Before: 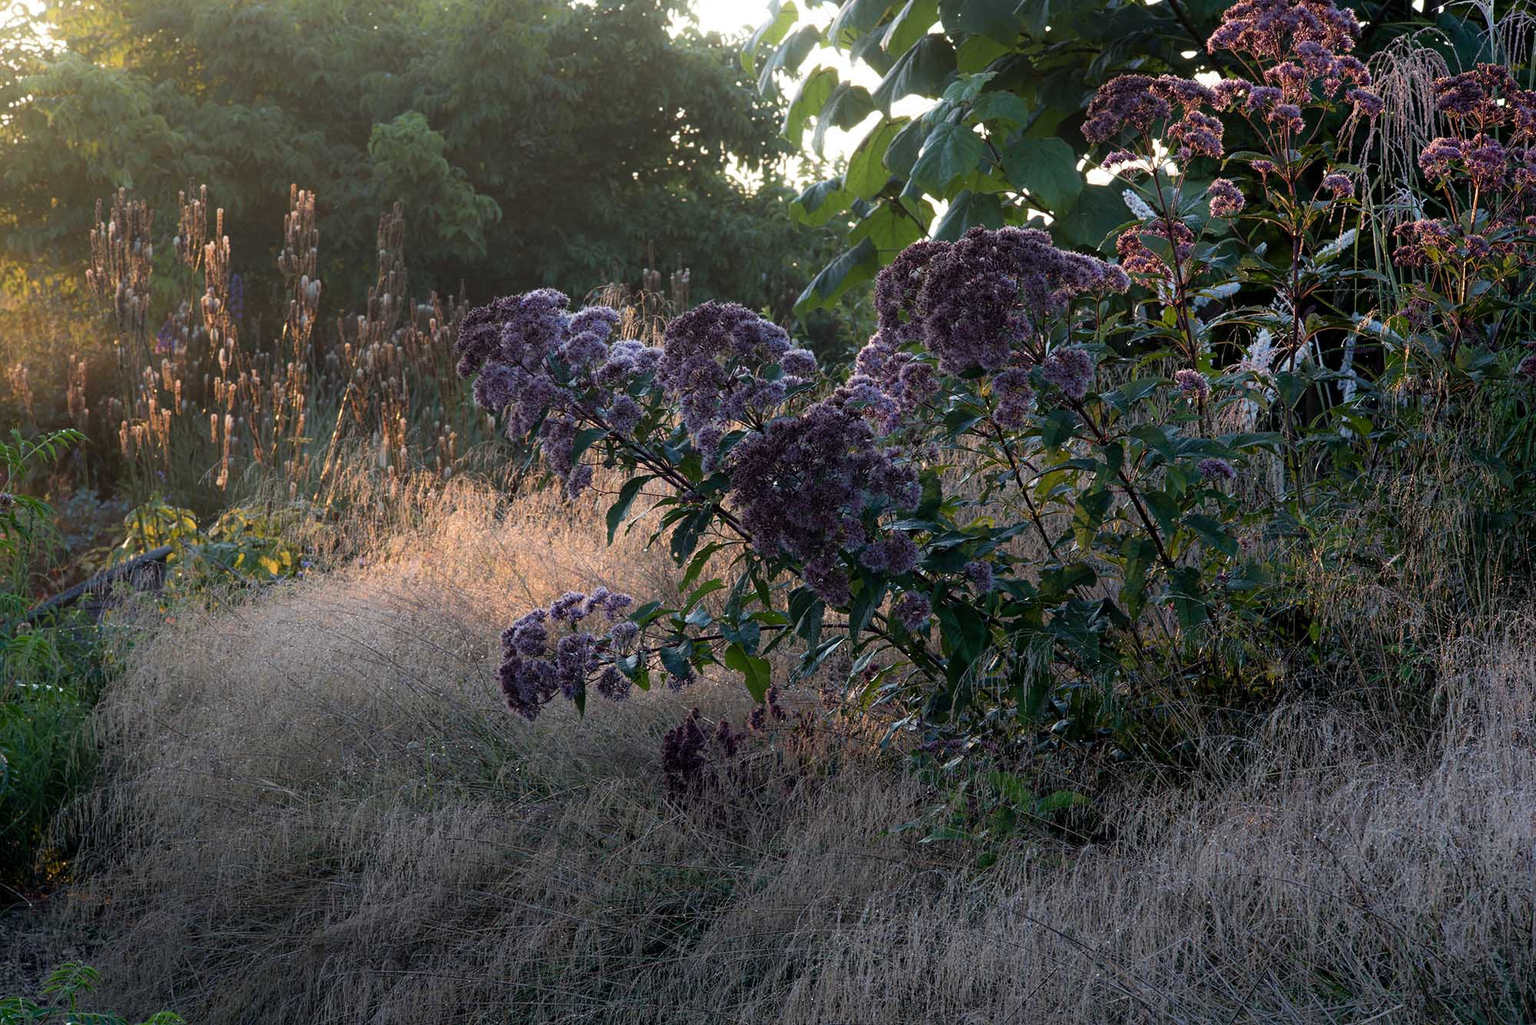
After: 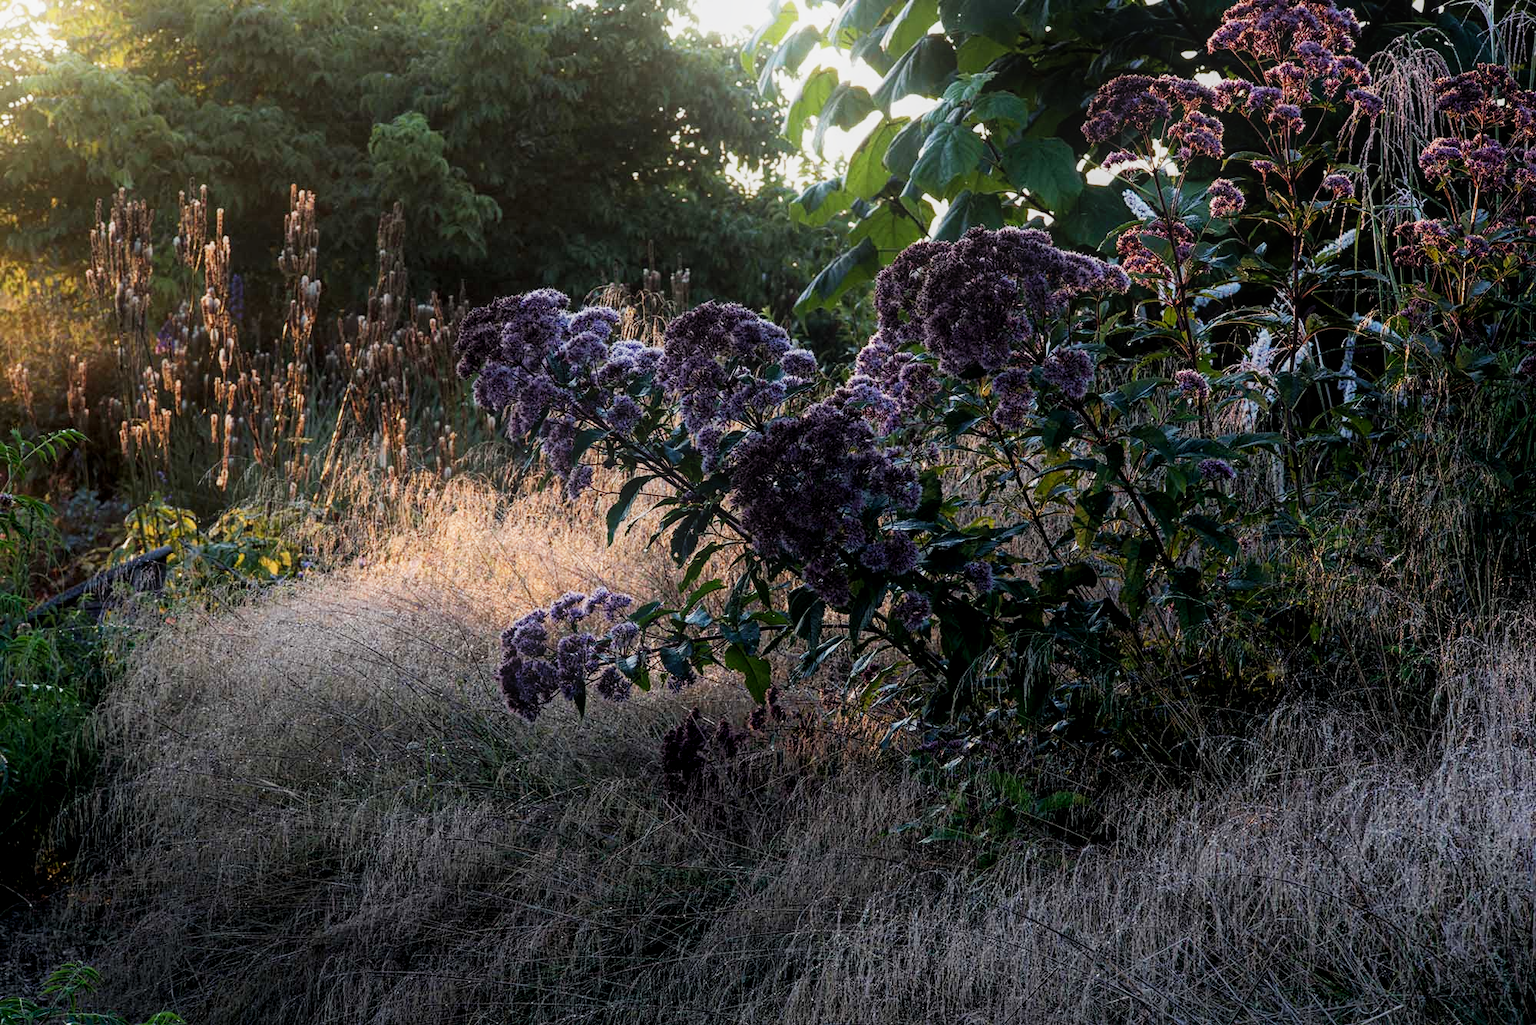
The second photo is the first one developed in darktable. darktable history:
bloom: on, module defaults
haze removal: compatibility mode true, adaptive false
local contrast: on, module defaults
sigmoid: contrast 1.7, skew 0.1, preserve hue 0%, red attenuation 0.1, red rotation 0.035, green attenuation 0.1, green rotation -0.017, blue attenuation 0.15, blue rotation -0.052, base primaries Rec2020
